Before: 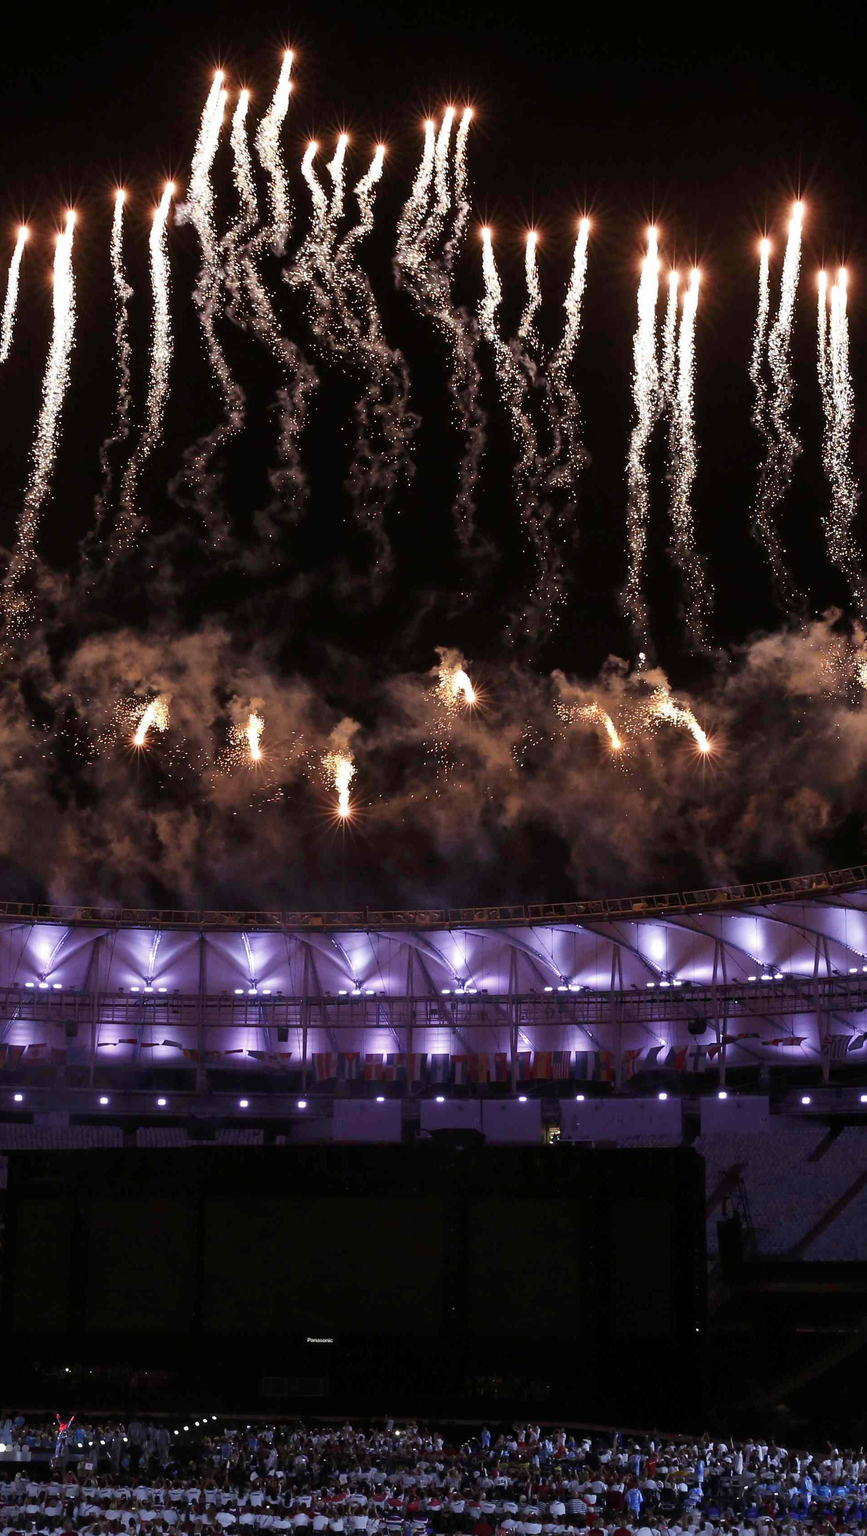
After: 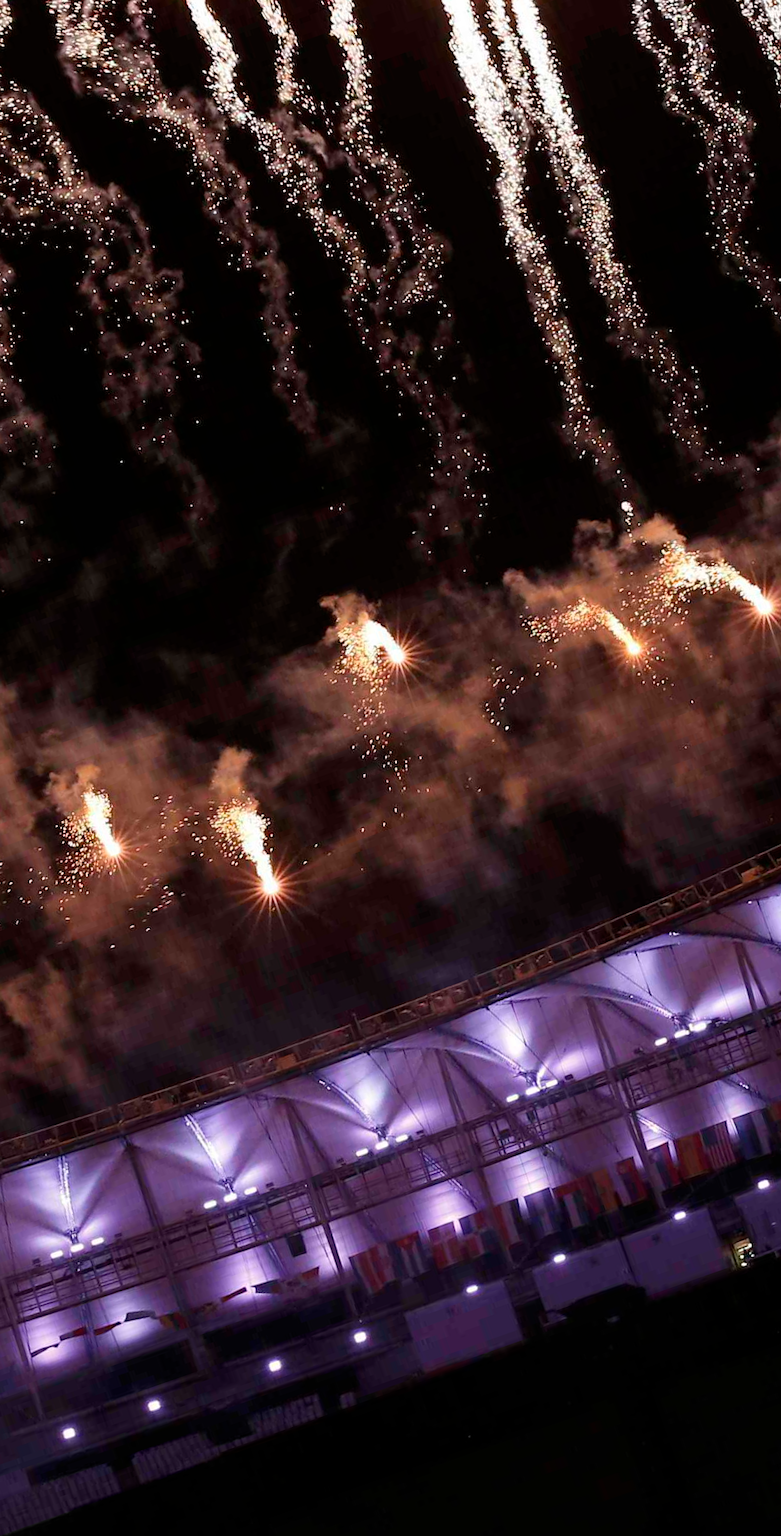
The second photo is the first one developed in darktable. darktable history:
crop and rotate: angle 19.39°, left 6.802%, right 4.085%, bottom 1.114%
